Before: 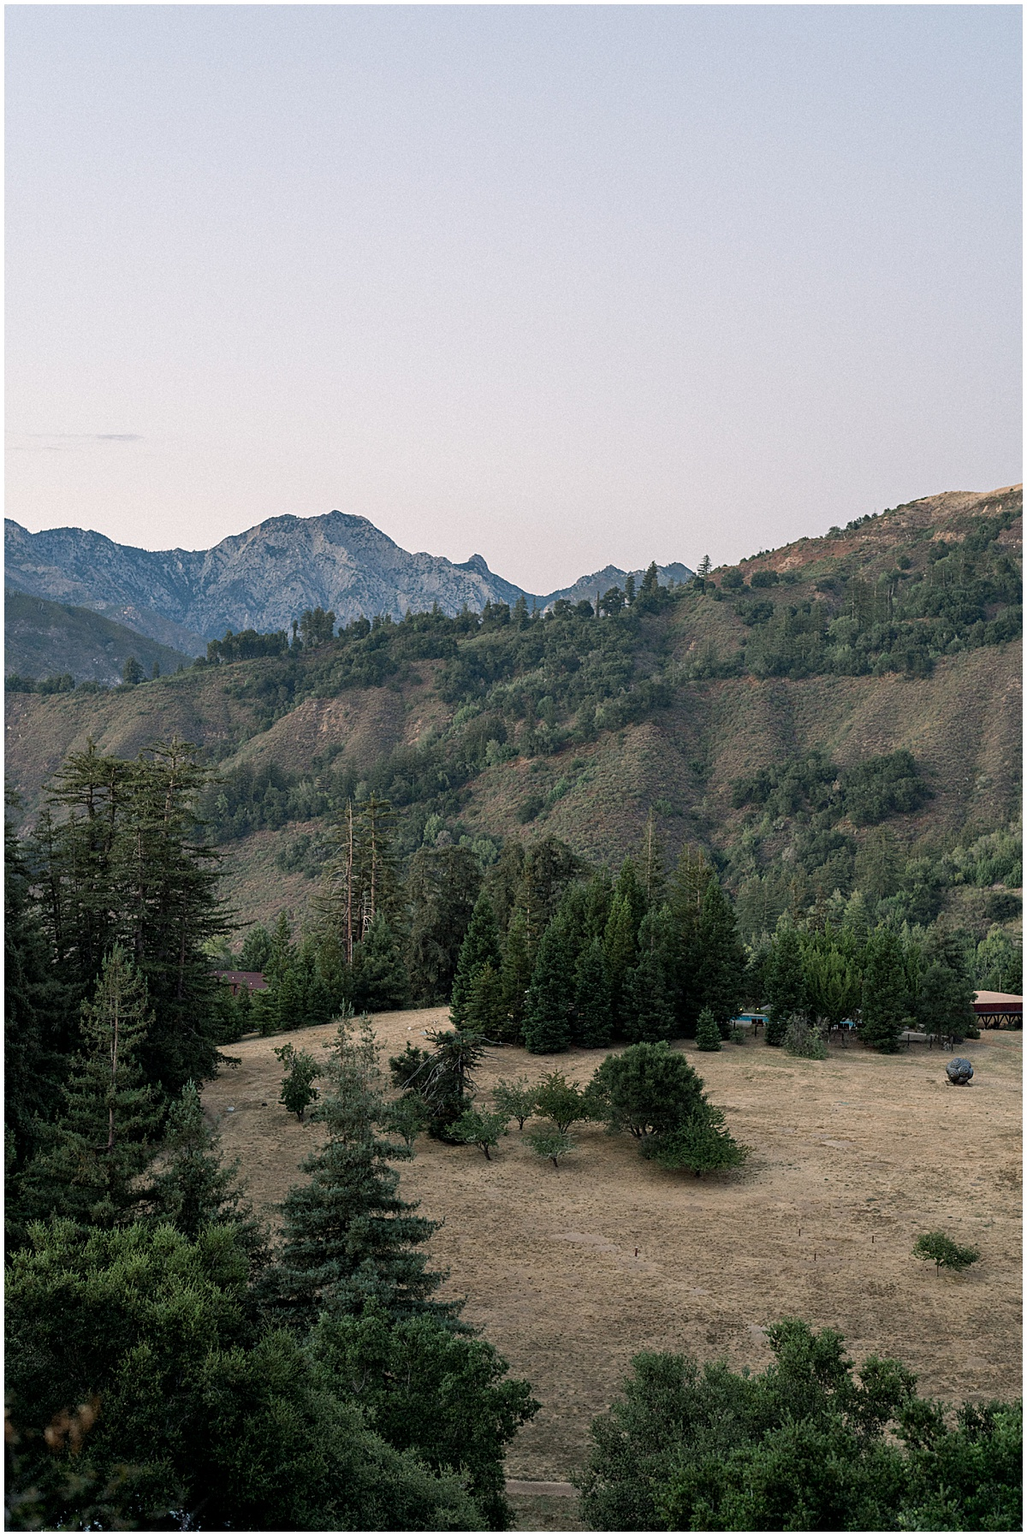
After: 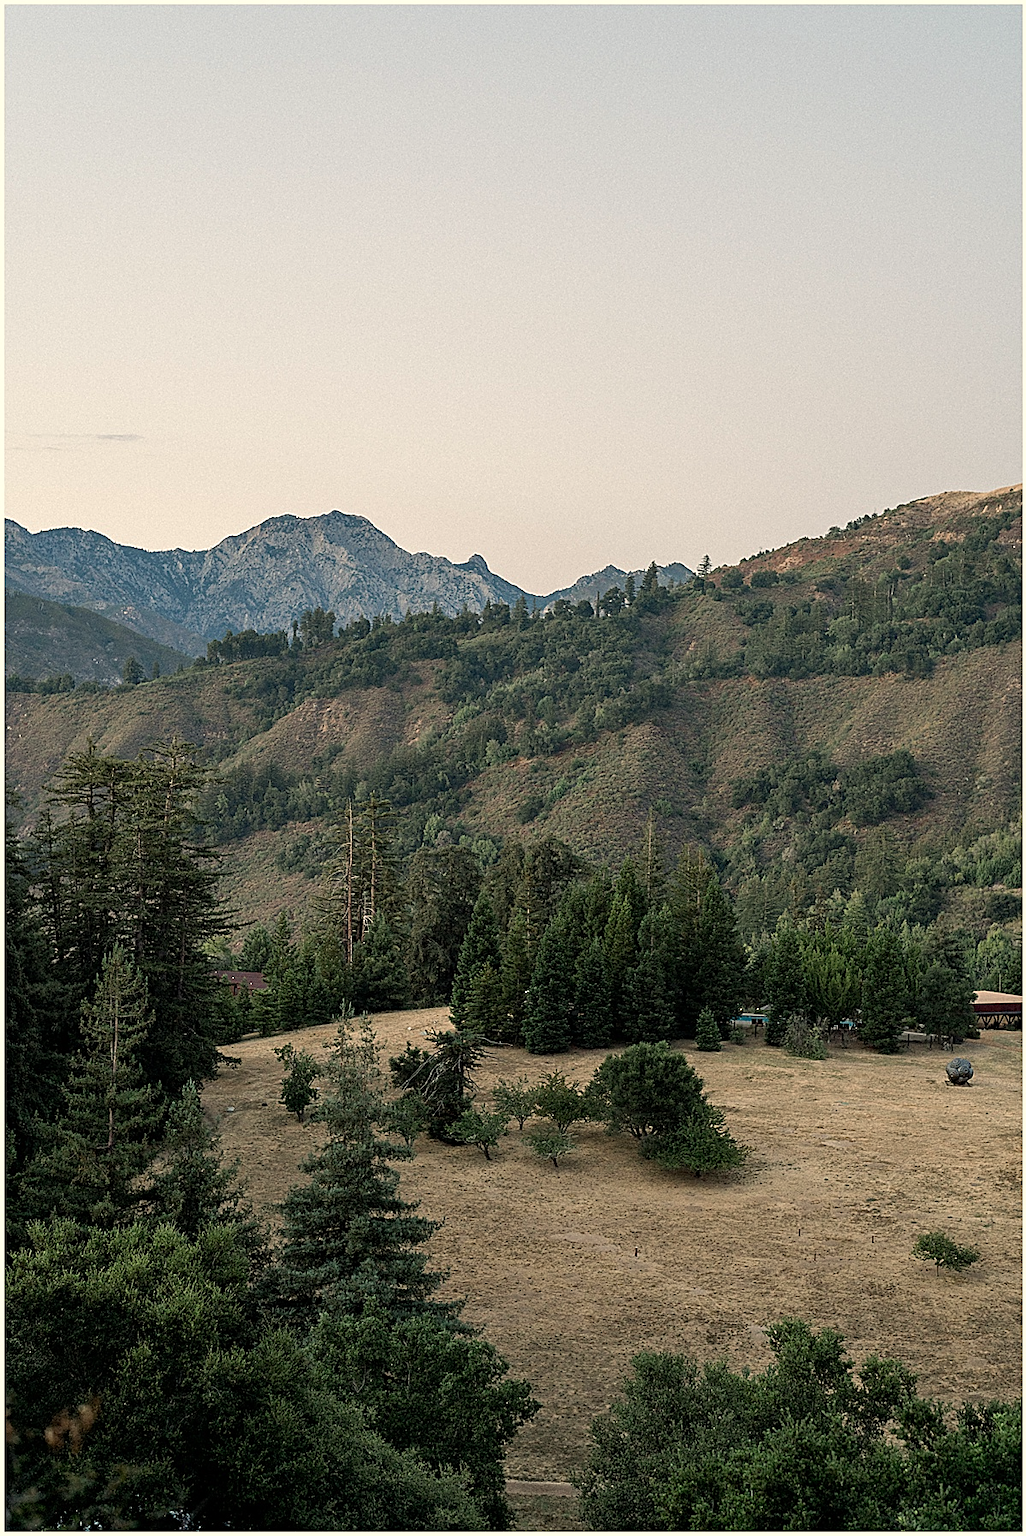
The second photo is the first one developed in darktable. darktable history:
white balance: red 1.029, blue 0.92
sharpen: radius 1.967
